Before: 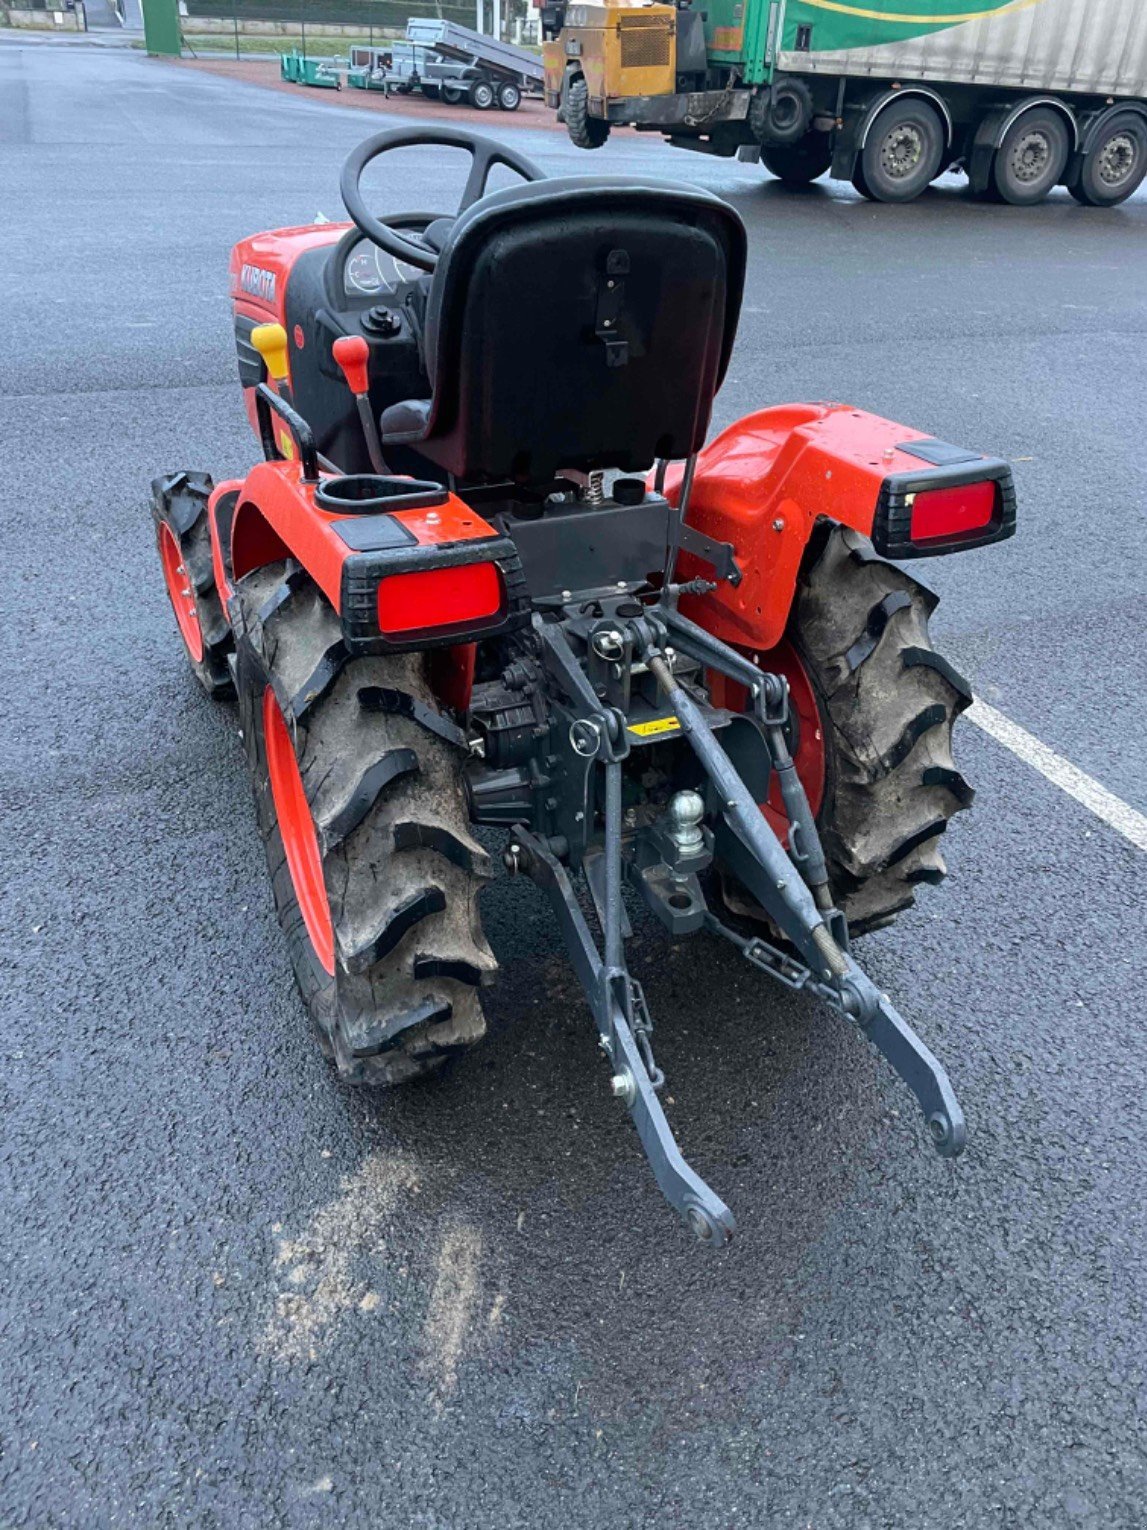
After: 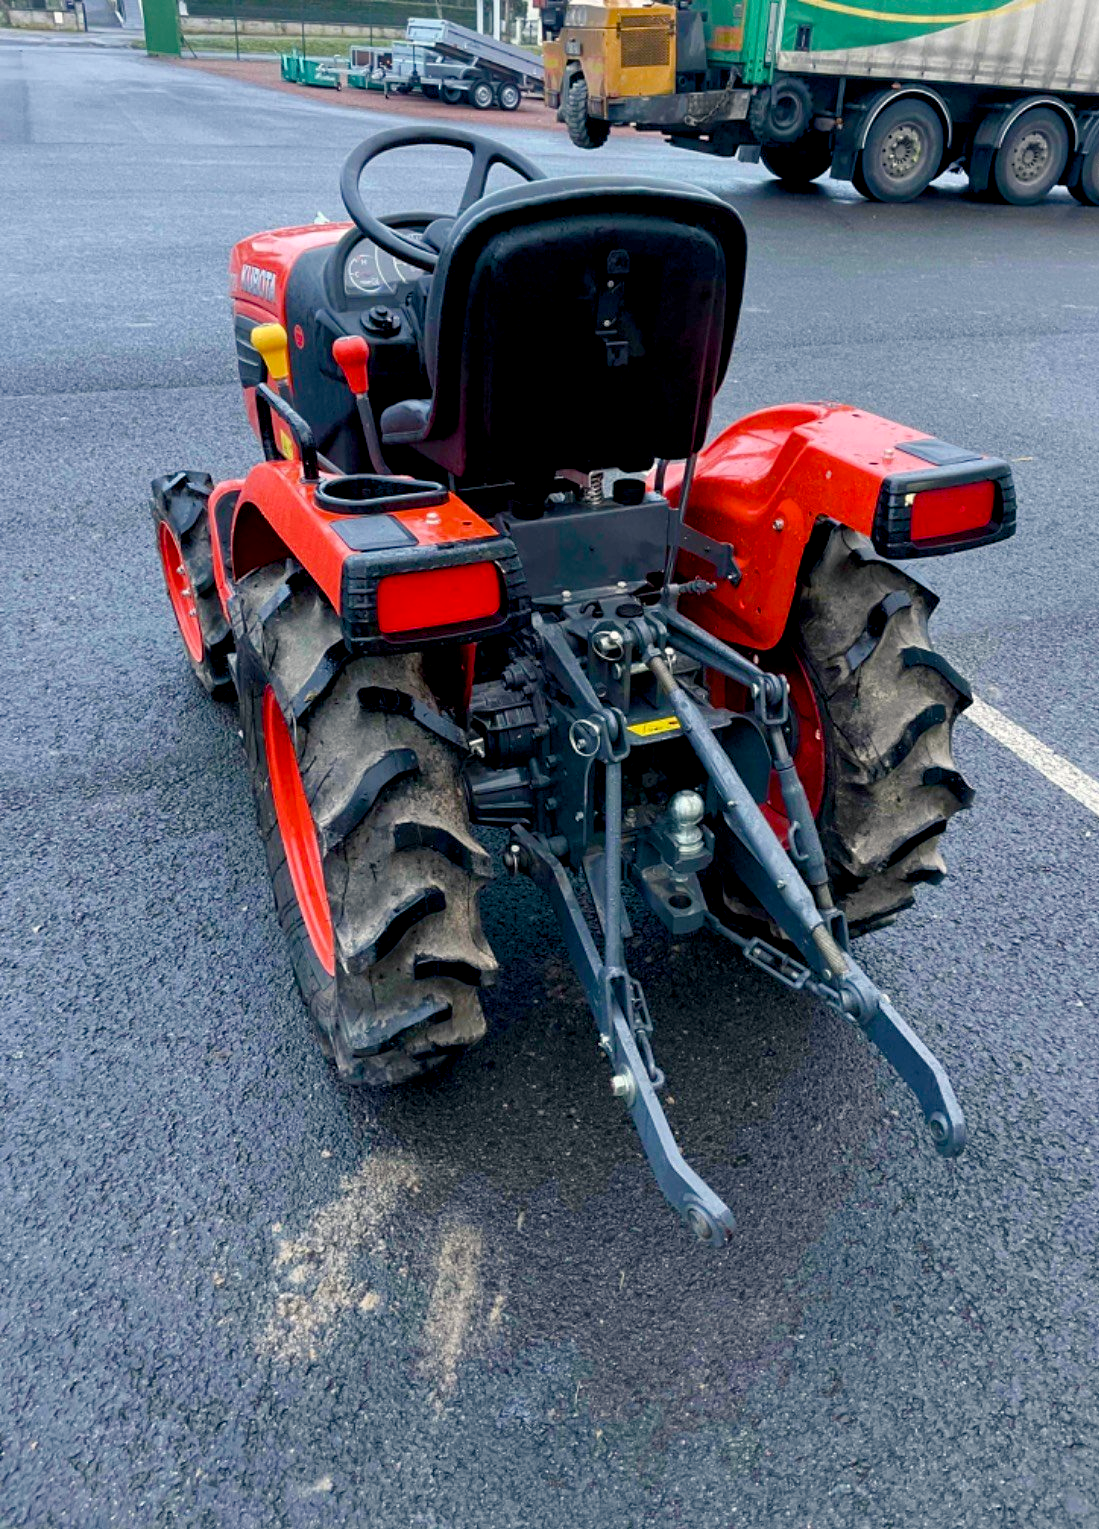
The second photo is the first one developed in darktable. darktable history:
color balance rgb: shadows lift › chroma 1%, shadows lift › hue 240.84°, highlights gain › chroma 2%, highlights gain › hue 73.2°, global offset › luminance -0.5%, perceptual saturation grading › global saturation 20%, perceptual saturation grading › highlights -25%, perceptual saturation grading › shadows 50%, global vibrance 15%
crop: right 4.126%, bottom 0.031%
local contrast: mode bilateral grid, contrast 20, coarseness 50, detail 120%, midtone range 0.2
base curve: curves: ch0 [(0, 0) (0.303, 0.277) (1, 1)]
